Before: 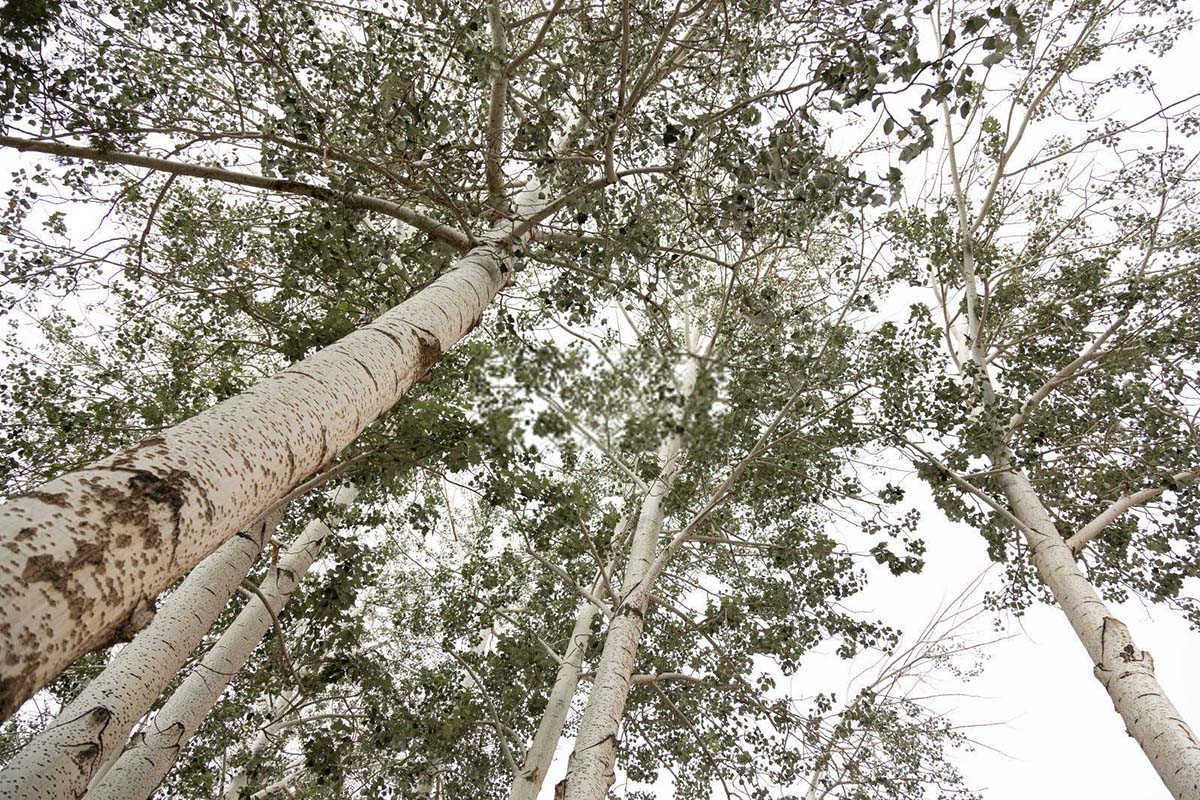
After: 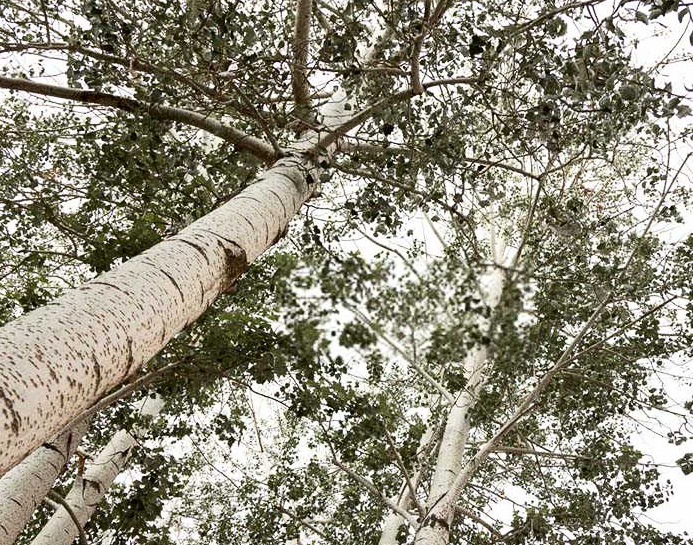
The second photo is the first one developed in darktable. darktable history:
crop: left 16.202%, top 11.208%, right 26.045%, bottom 20.557%
contrast brightness saturation: contrast 0.22
